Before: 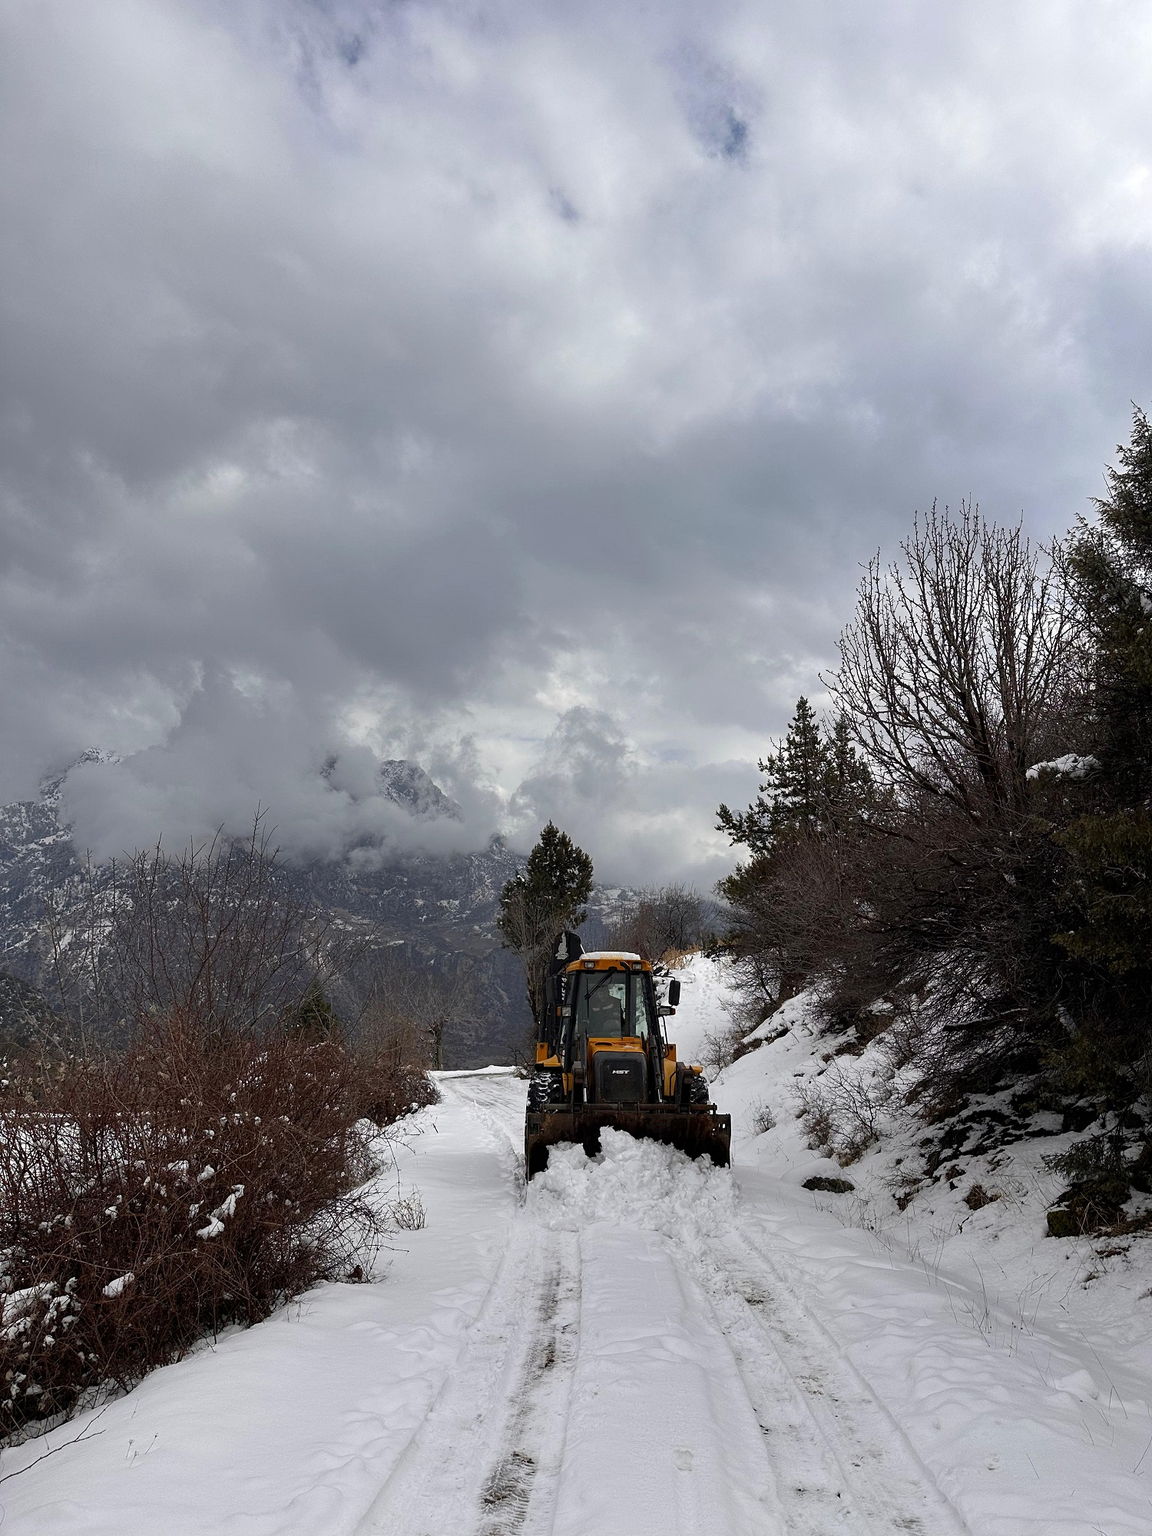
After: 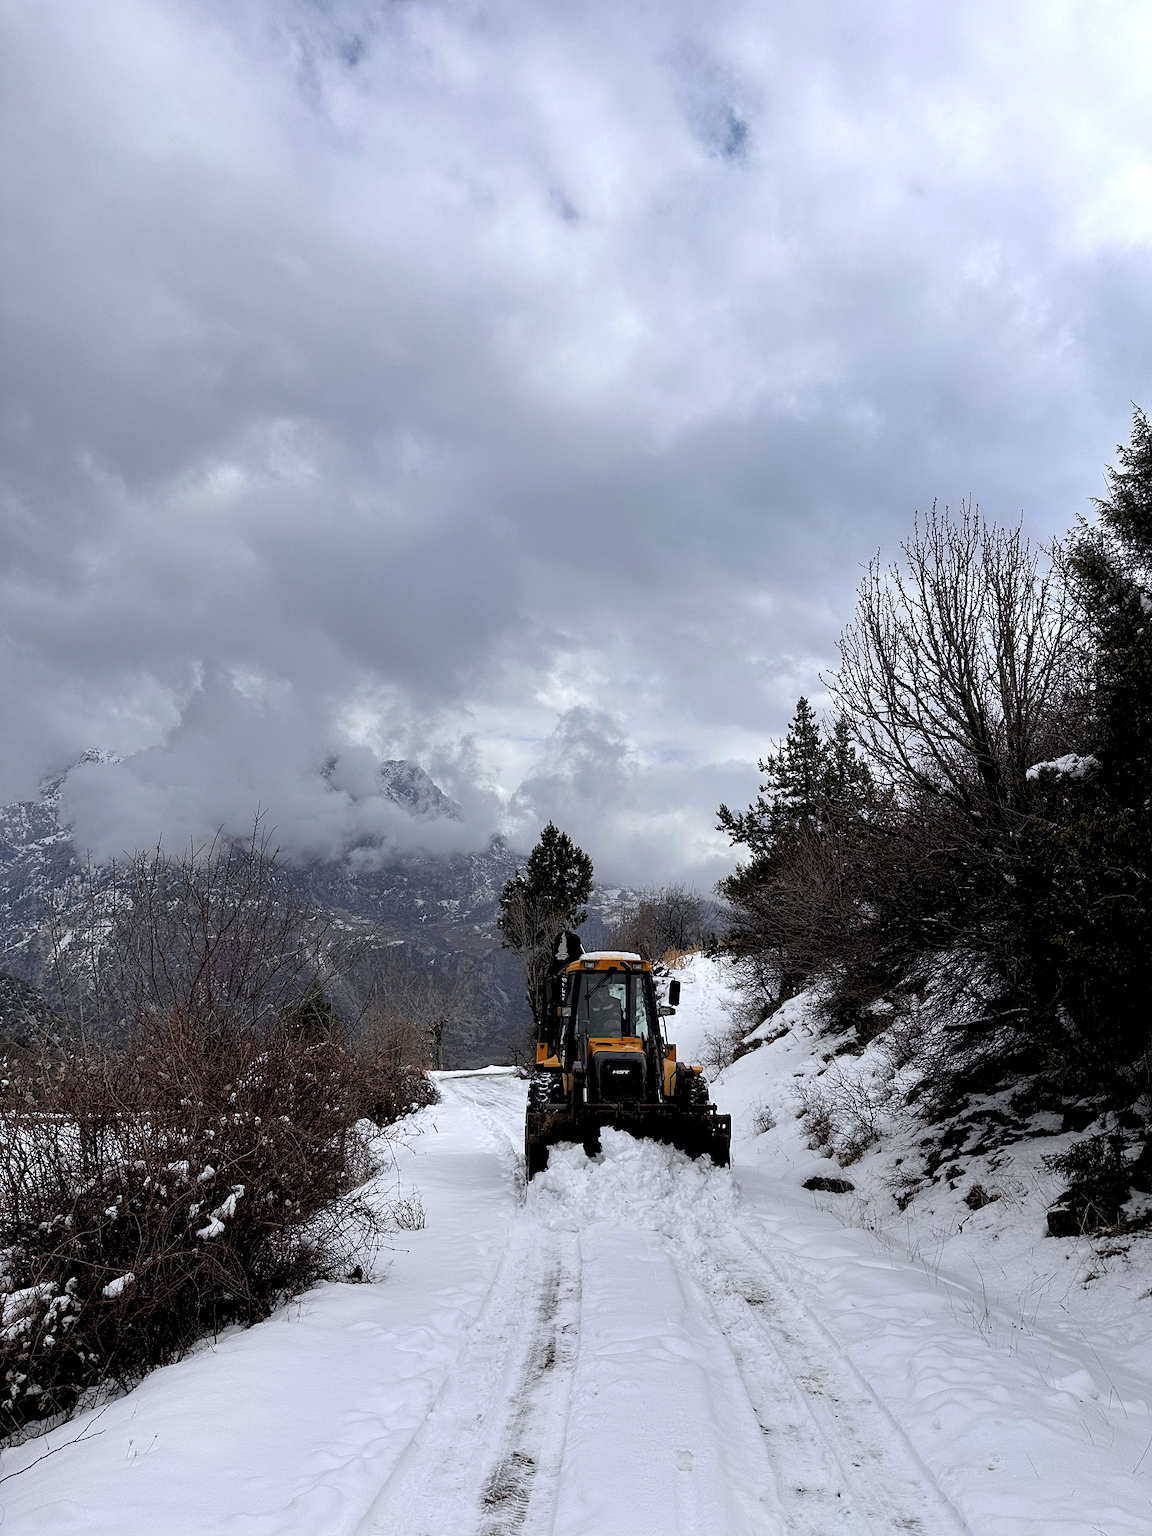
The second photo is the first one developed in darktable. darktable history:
rgb levels: levels [[0.013, 0.434, 0.89], [0, 0.5, 1], [0, 0.5, 1]]
white balance: red 0.974, blue 1.044
